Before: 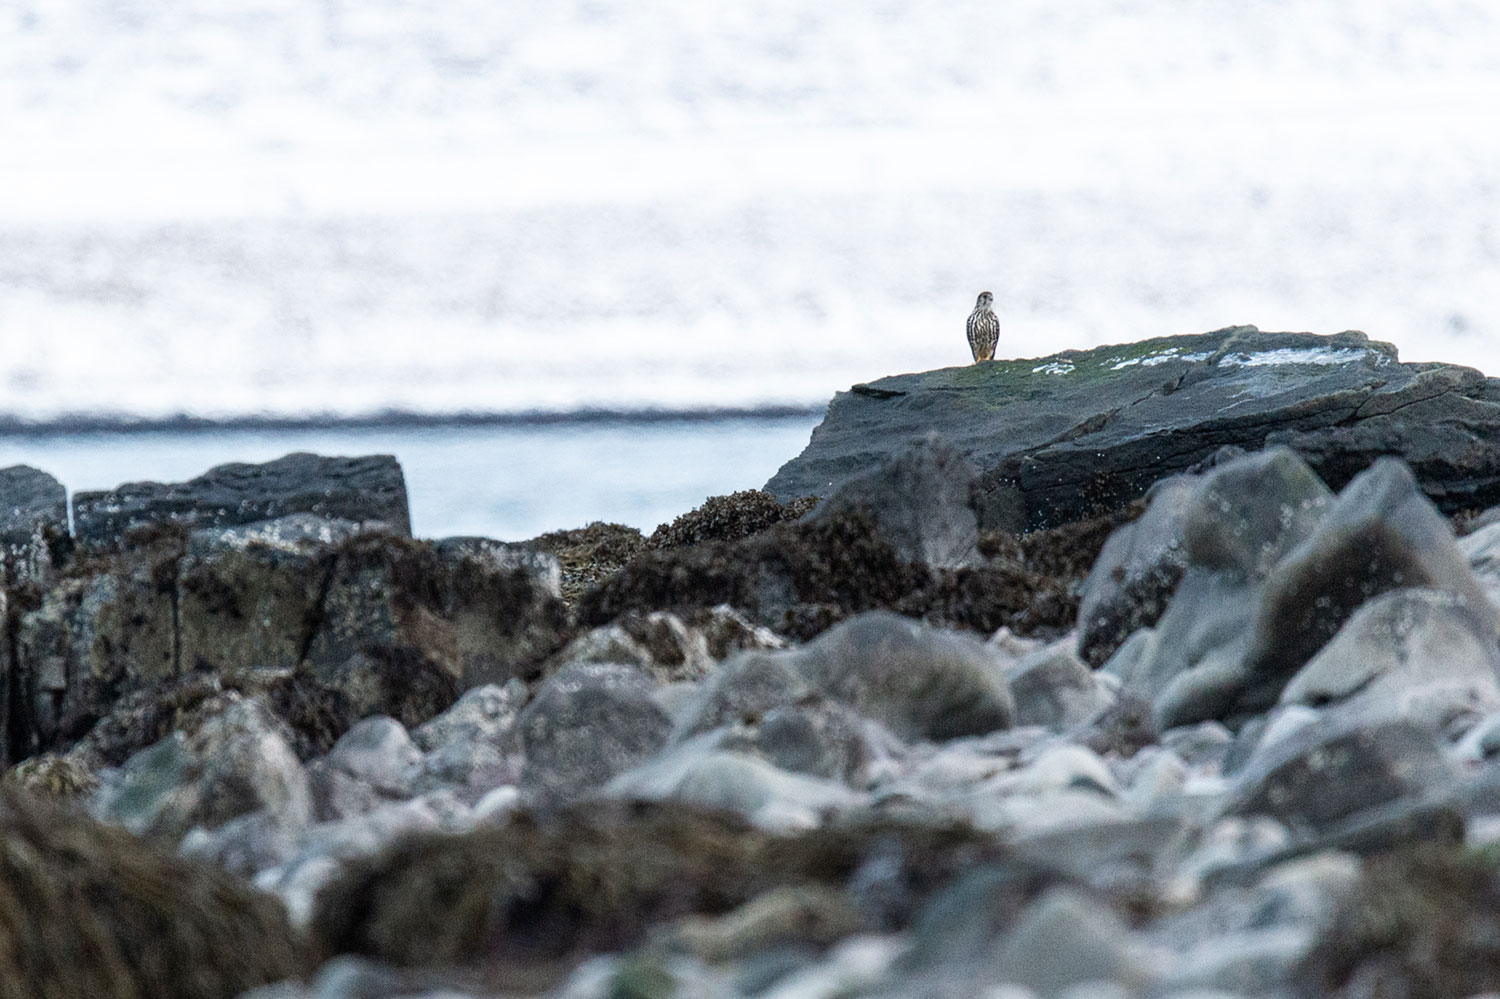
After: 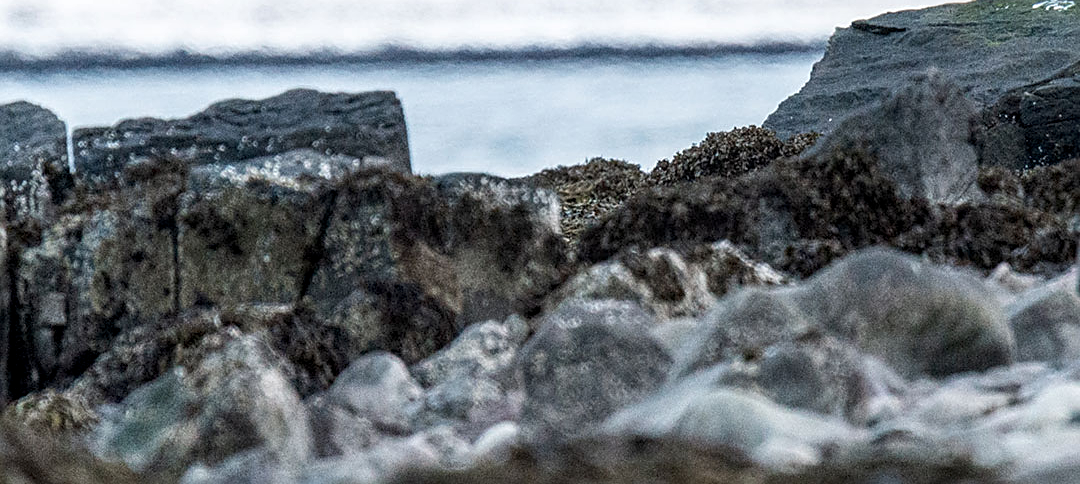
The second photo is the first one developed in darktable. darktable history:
crop: top 36.527%, right 27.982%, bottom 14.988%
sharpen: on, module defaults
local contrast: on, module defaults
